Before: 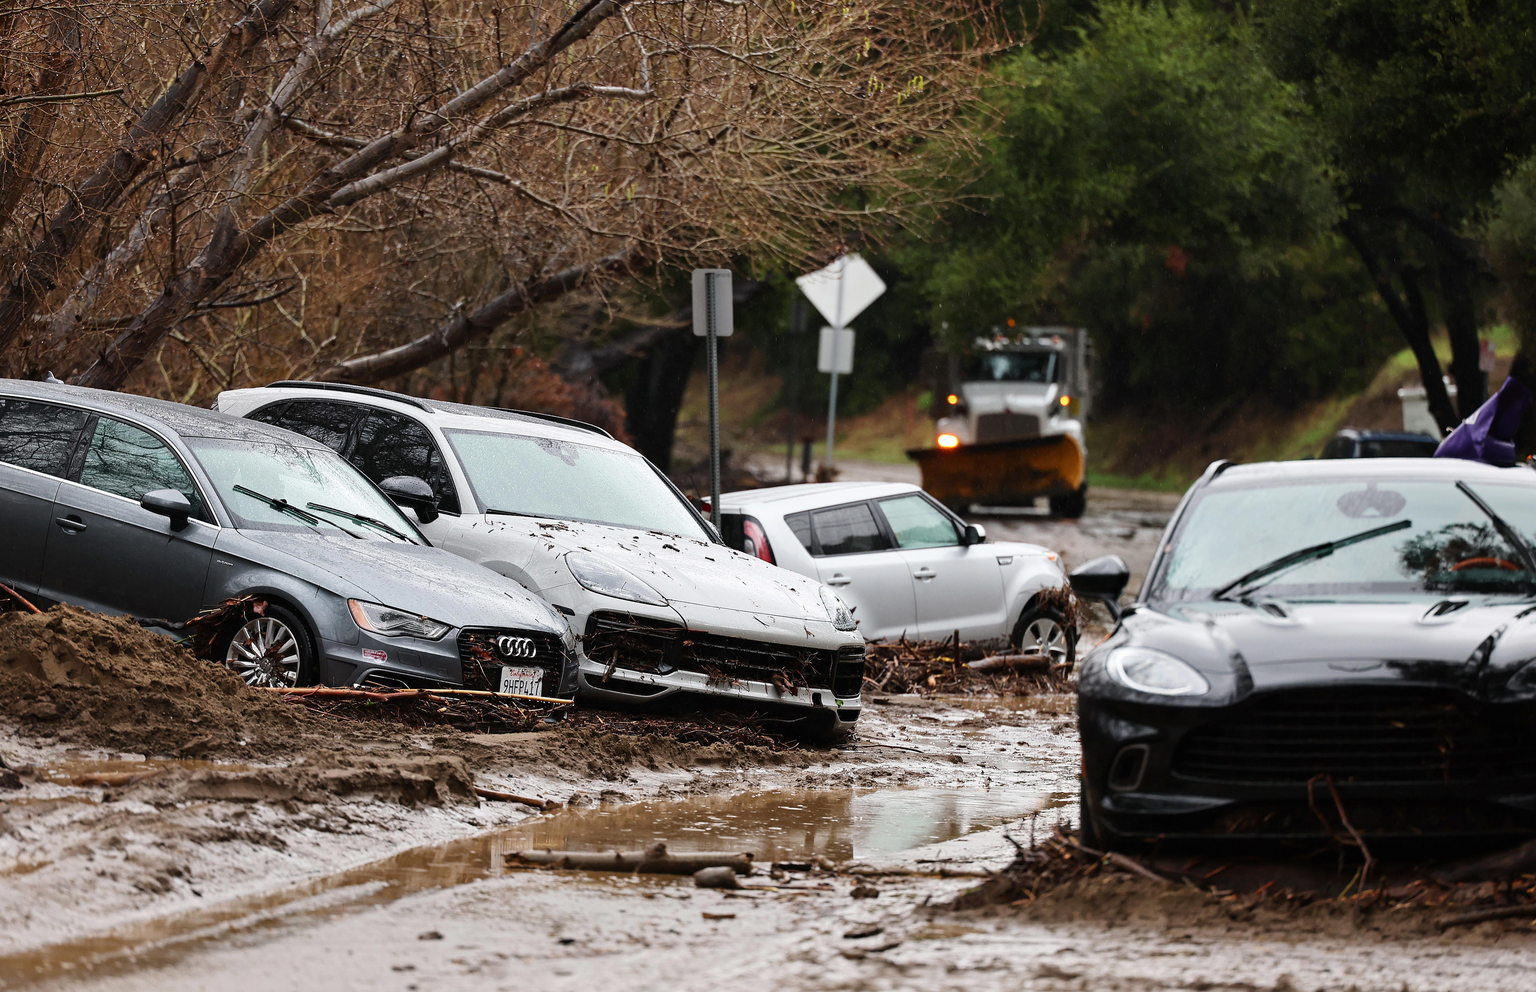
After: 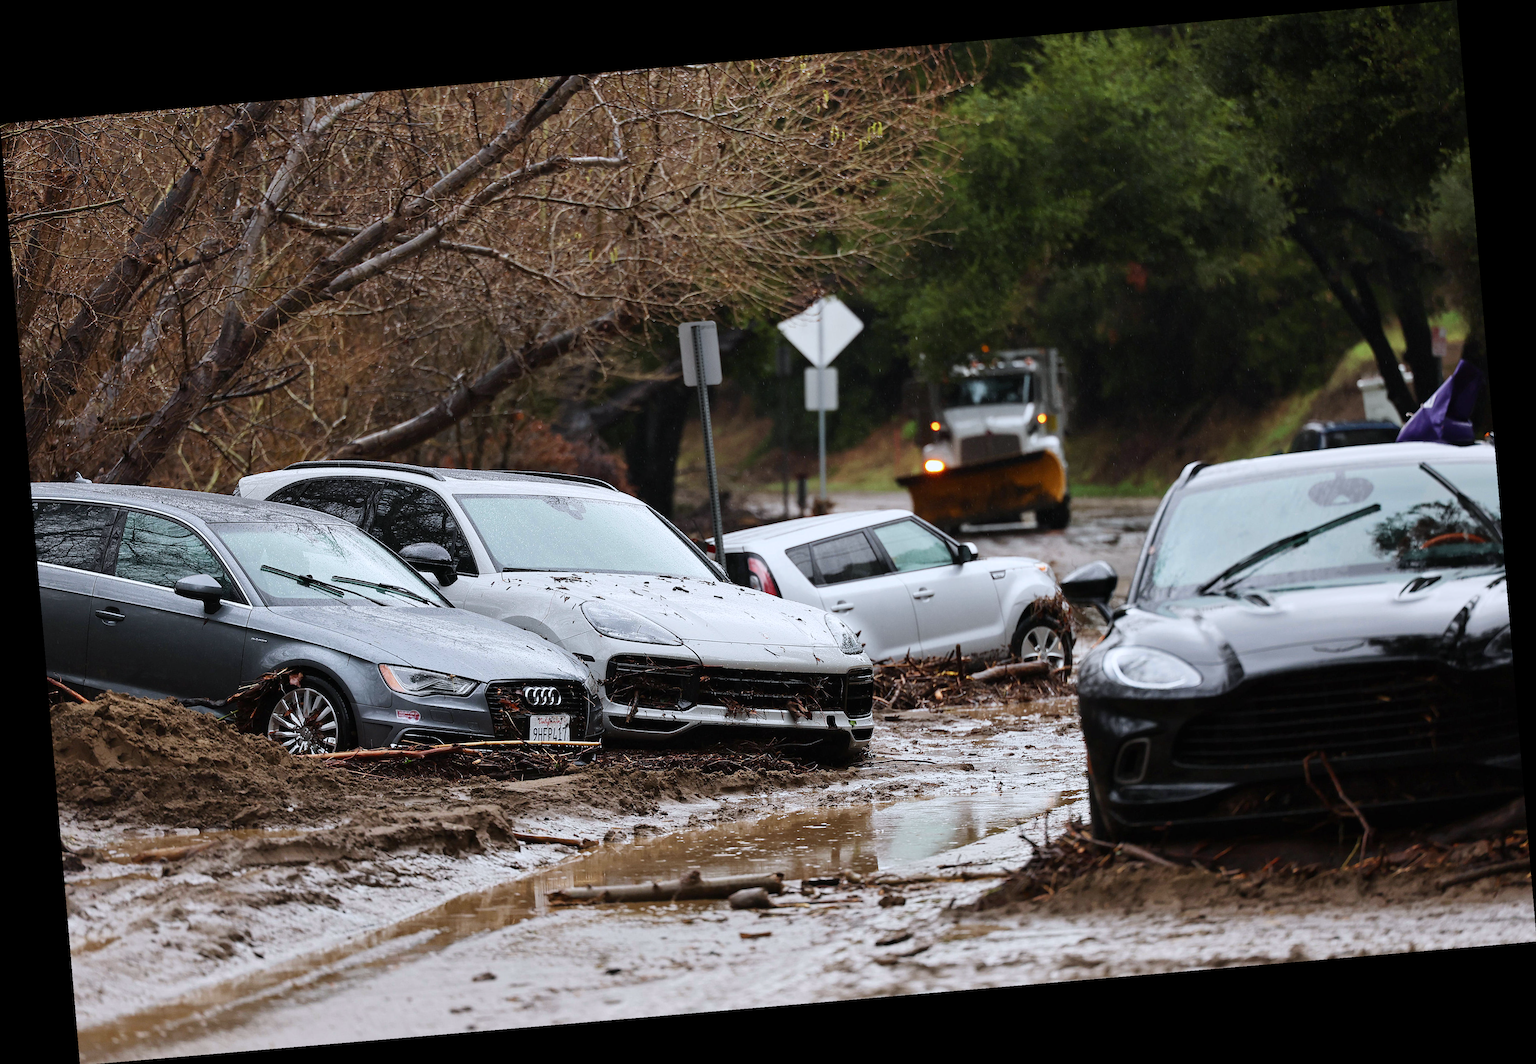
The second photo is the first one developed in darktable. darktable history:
color zones: curves: ch0 [(0, 0.5) (0.143, 0.5) (0.286, 0.5) (0.429, 0.495) (0.571, 0.437) (0.714, 0.44) (0.857, 0.496) (1, 0.5)]
rotate and perspective: rotation -4.86°, automatic cropping off
white balance: red 0.967, blue 1.049
